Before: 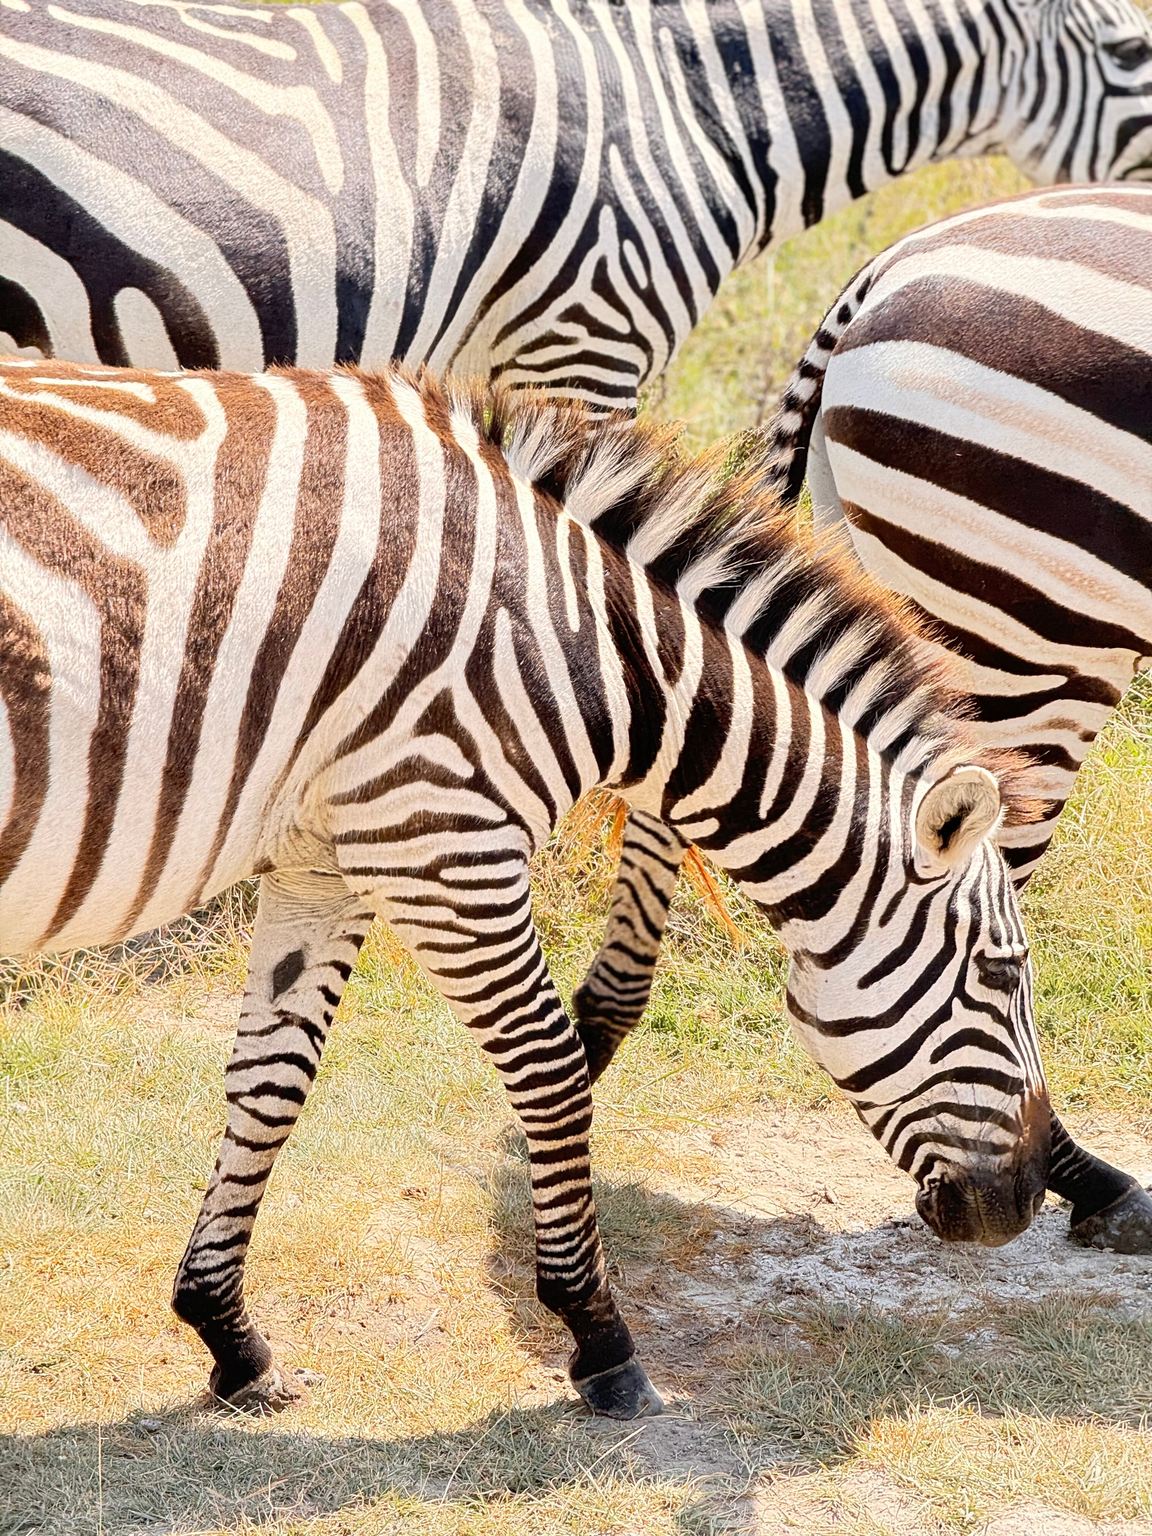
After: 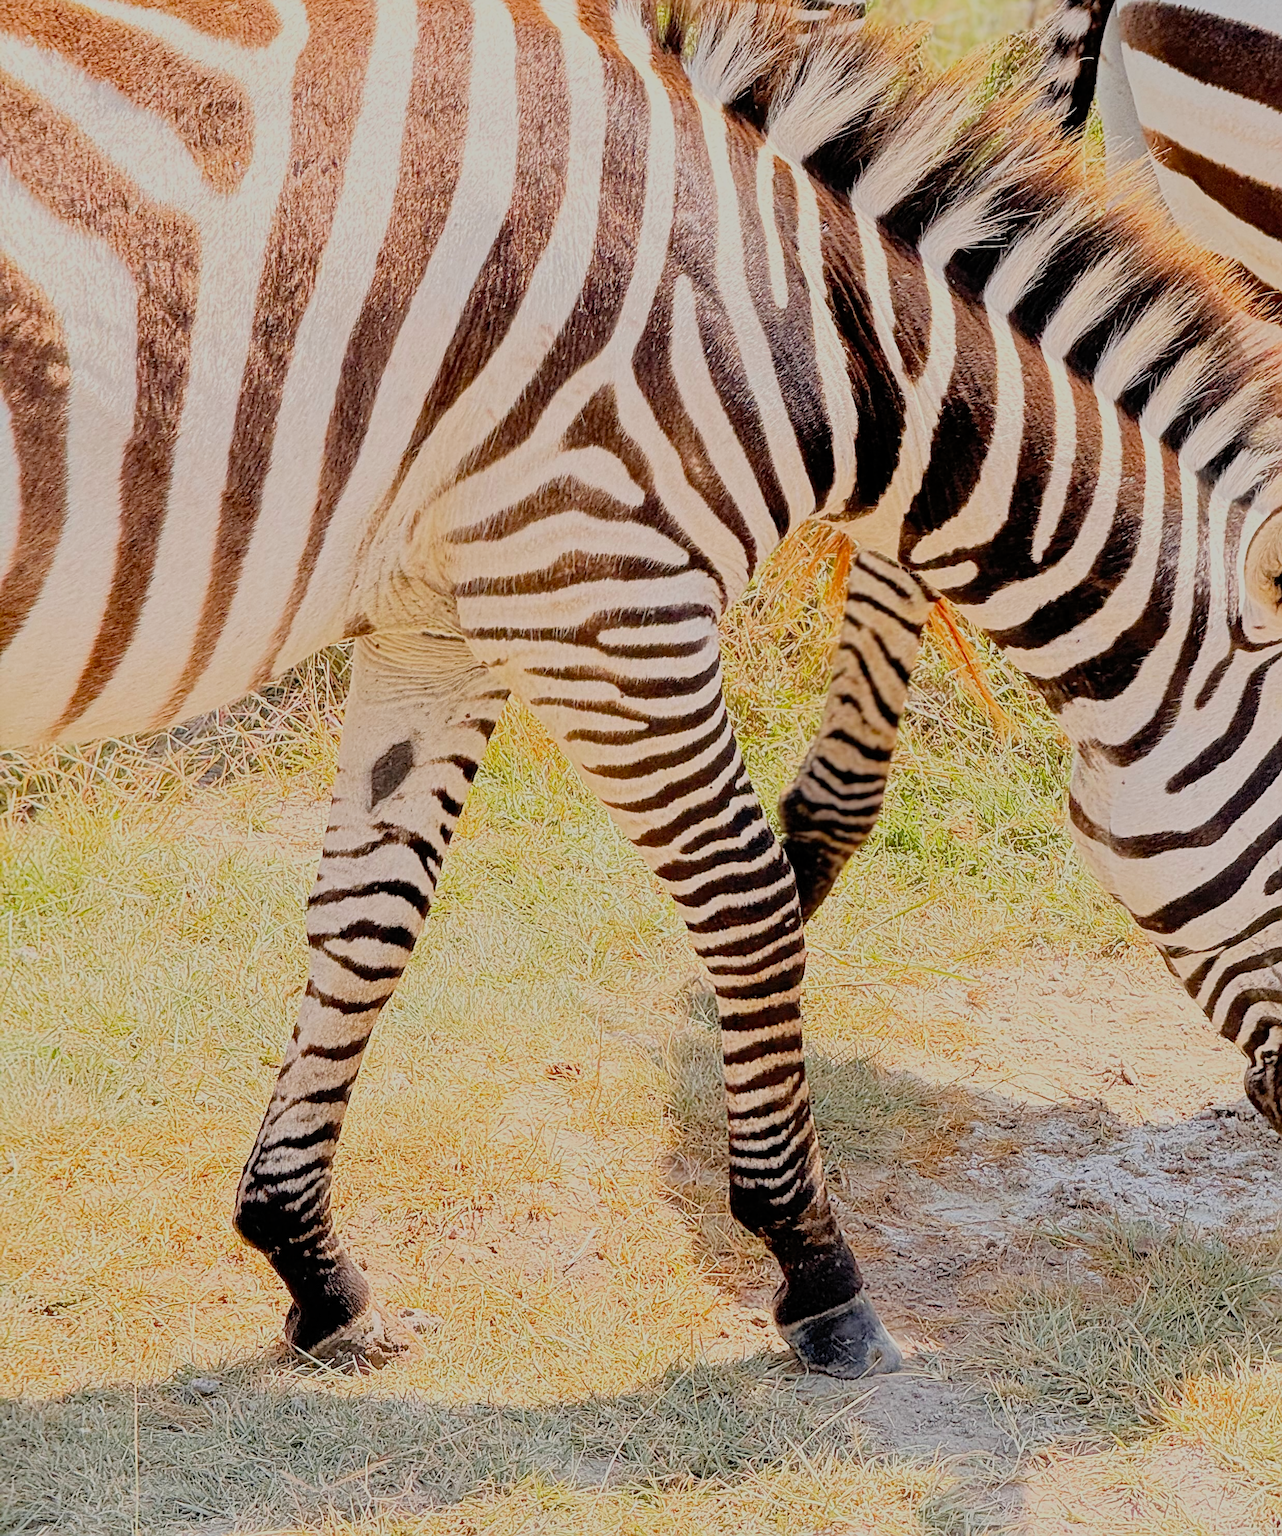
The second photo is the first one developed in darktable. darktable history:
crop: top 26.396%, right 18.059%
exposure: exposure 0.508 EV, compensate exposure bias true, compensate highlight preservation false
sharpen: on, module defaults
filmic rgb: middle gray luminance 2.53%, black relative exposure -10.04 EV, white relative exposure 7 EV, dynamic range scaling 9.46%, target black luminance 0%, hardness 3.17, latitude 43.58%, contrast 0.685, highlights saturation mix 3.69%, shadows ↔ highlights balance 13.43%, color science v4 (2020)
